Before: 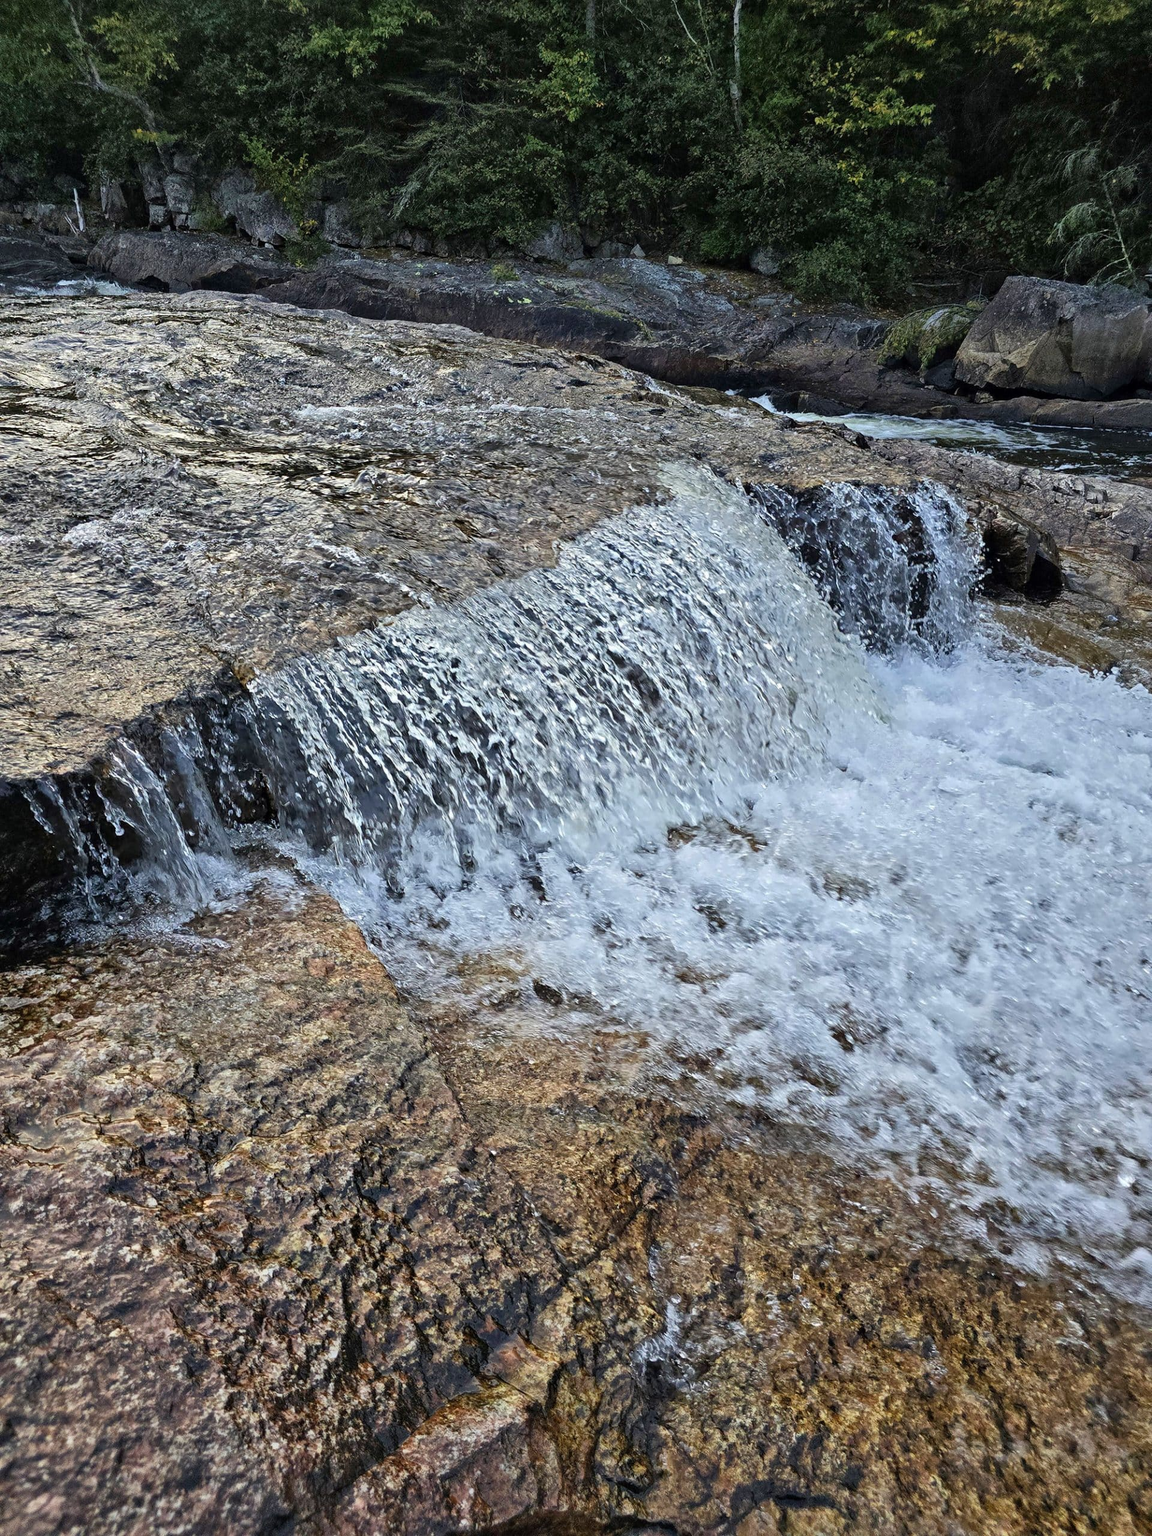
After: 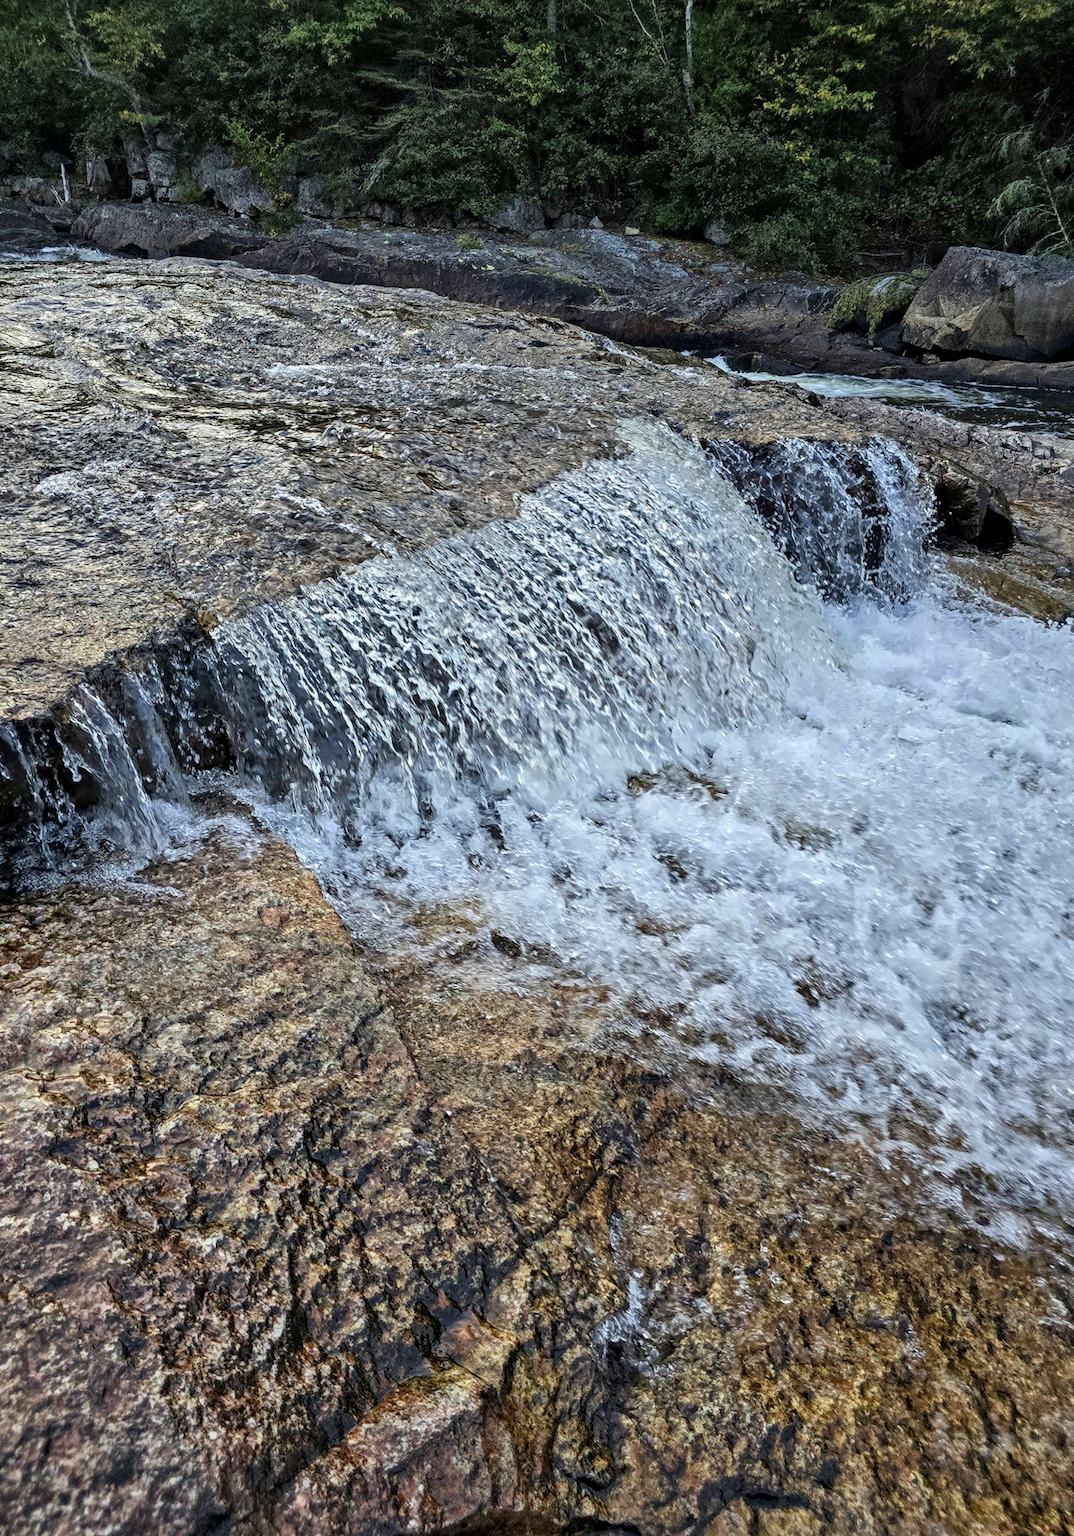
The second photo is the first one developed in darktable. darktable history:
local contrast: on, module defaults
rotate and perspective: rotation 0.215°, lens shift (vertical) -0.139, crop left 0.069, crop right 0.939, crop top 0.002, crop bottom 0.996
white balance: red 0.986, blue 1.01
